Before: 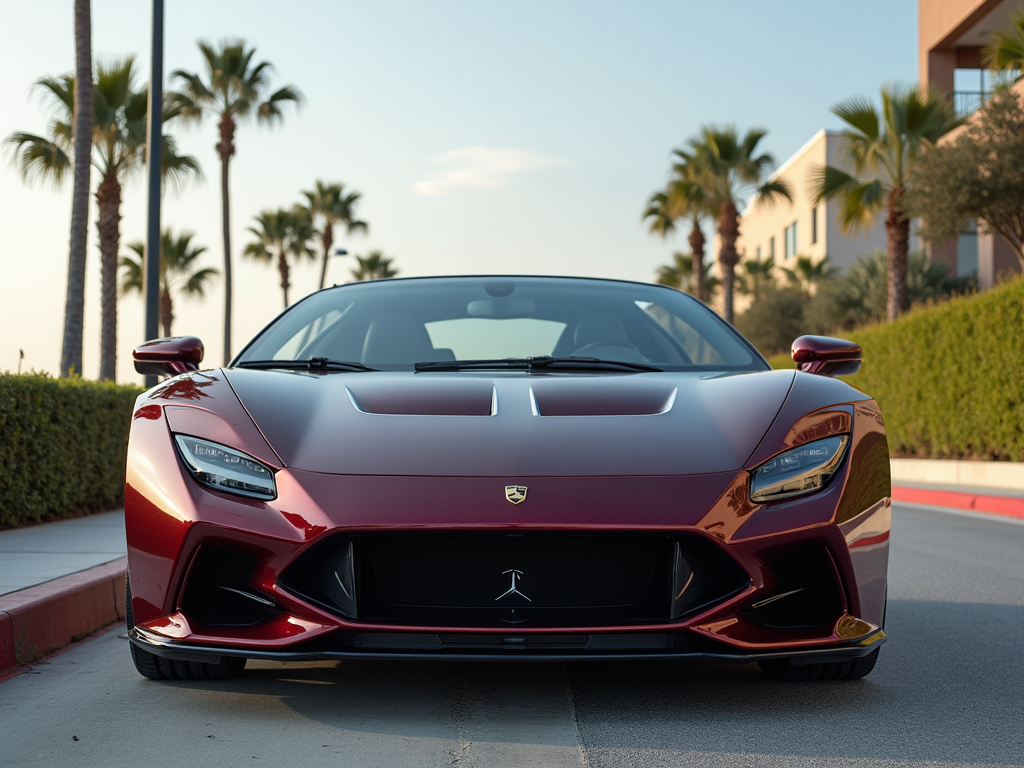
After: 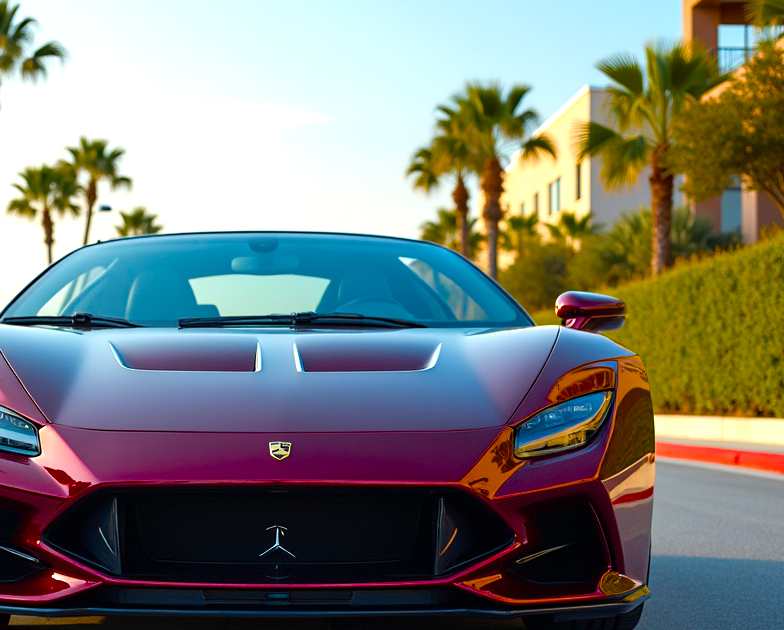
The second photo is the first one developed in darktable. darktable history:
color balance rgb: linear chroma grading › shadows 10%, linear chroma grading › highlights 10%, linear chroma grading › global chroma 15%, linear chroma grading › mid-tones 15%, perceptual saturation grading › global saturation 40%, perceptual saturation grading › highlights -25%, perceptual saturation grading › mid-tones 35%, perceptual saturation grading › shadows 35%, perceptual brilliance grading › global brilliance 11.29%, global vibrance 11.29%
crop: left 23.095%, top 5.827%, bottom 11.854%
sharpen: radius 5.325, amount 0.312, threshold 26.433
